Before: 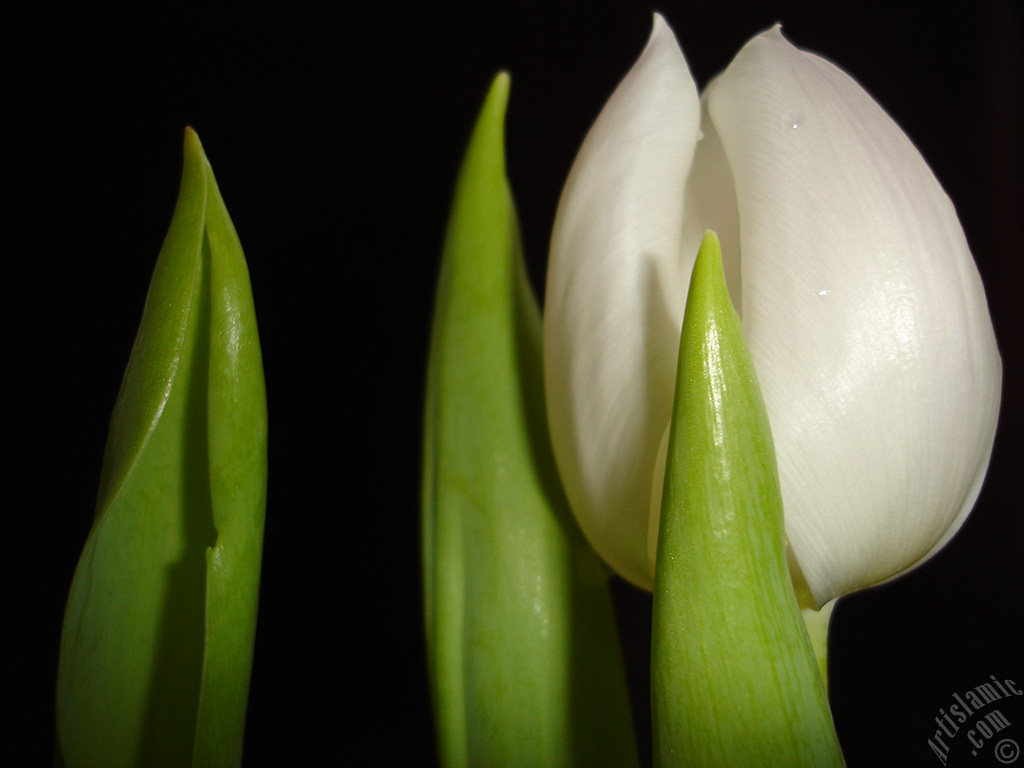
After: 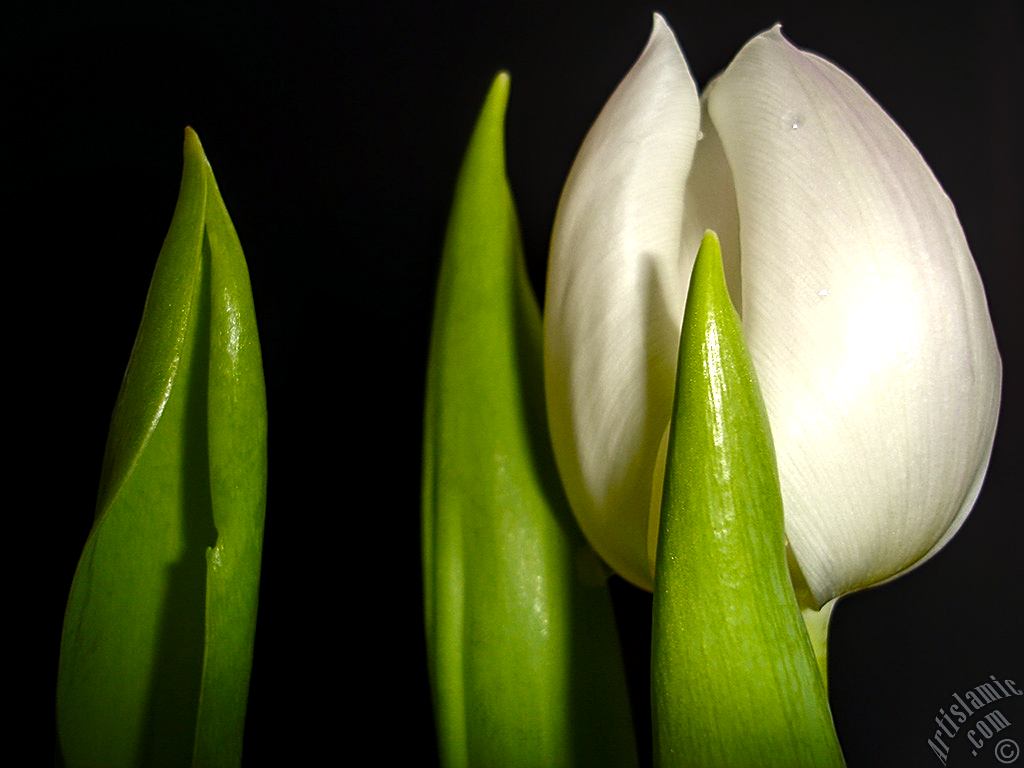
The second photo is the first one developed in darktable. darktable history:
local contrast: detail 130%
sharpen: on, module defaults
color balance rgb: shadows lift › chroma 4.09%, shadows lift › hue 252.47°, perceptual saturation grading › global saturation 20%, perceptual saturation grading › highlights -24.85%, perceptual saturation grading › shadows 25.585%, perceptual brilliance grading › global brilliance 15.114%, perceptual brilliance grading › shadows -34.522%, global vibrance 24.714%
